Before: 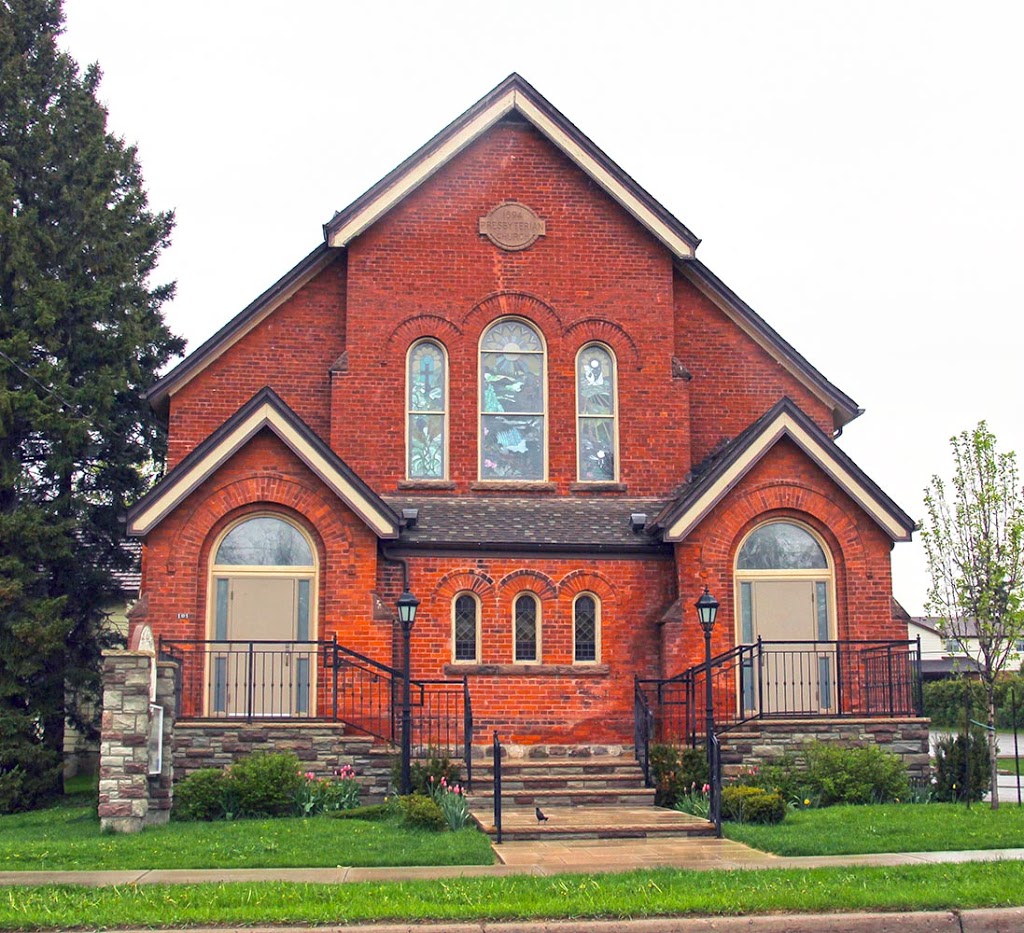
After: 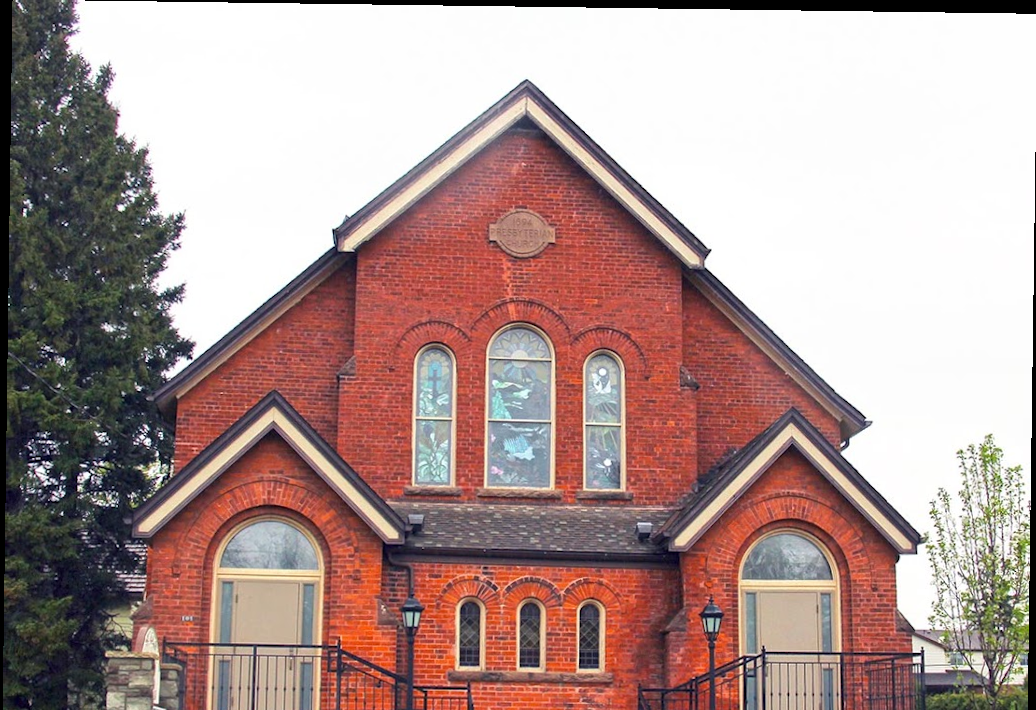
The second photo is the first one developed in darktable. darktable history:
crop: bottom 24.988%
rotate and perspective: rotation 0.8°, automatic cropping off
